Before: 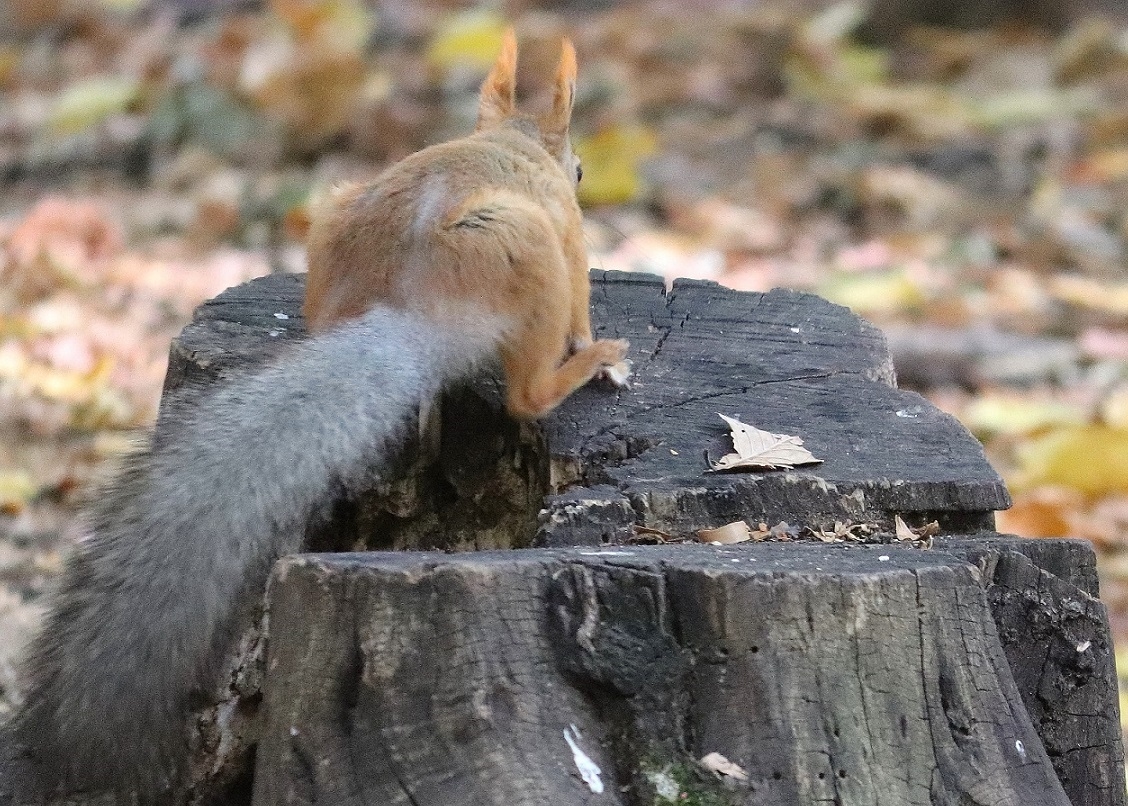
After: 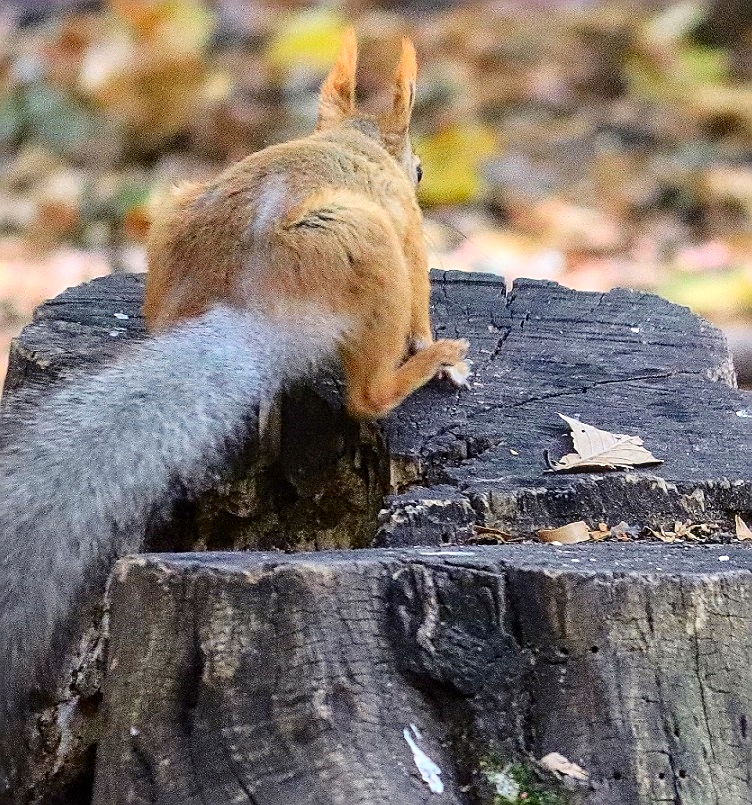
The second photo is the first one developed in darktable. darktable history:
tone curve: curves: ch0 [(0, 0.011) (0.139, 0.106) (0.295, 0.271) (0.499, 0.523) (0.739, 0.782) (0.857, 0.879) (1, 0.967)]; ch1 [(0, 0) (0.272, 0.249) (0.39, 0.379) (0.469, 0.456) (0.495, 0.497) (0.524, 0.53) (0.588, 0.62) (0.725, 0.779) (1, 1)]; ch2 [(0, 0) (0.125, 0.089) (0.35, 0.317) (0.437, 0.42) (0.502, 0.499) (0.533, 0.553) (0.599, 0.638) (1, 1)], color space Lab, independent channels, preserve colors none
crop and rotate: left 14.345%, right 18.978%
color balance rgb: shadows lift › chroma 3.105%, shadows lift › hue 278.52°, perceptual saturation grading › global saturation 0.424%, global vibrance 16.462%, saturation formula JzAzBz (2021)
local contrast: on, module defaults
sharpen: on, module defaults
